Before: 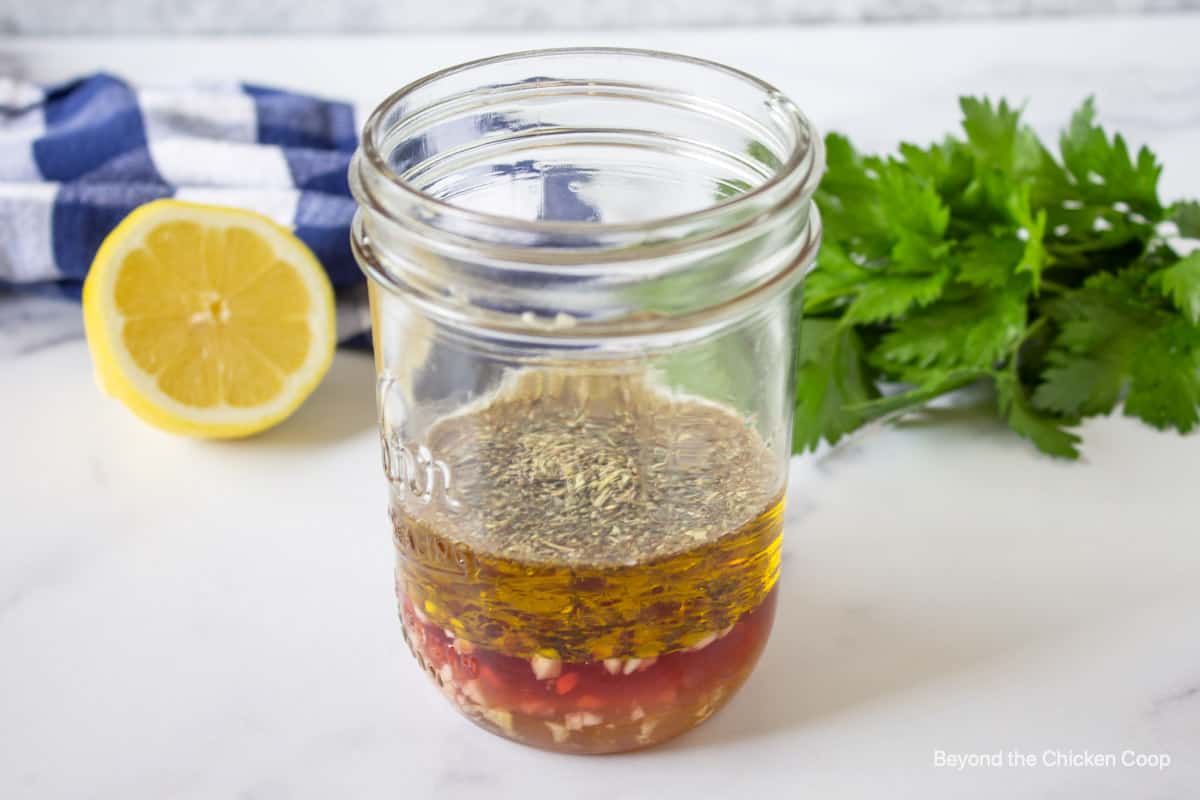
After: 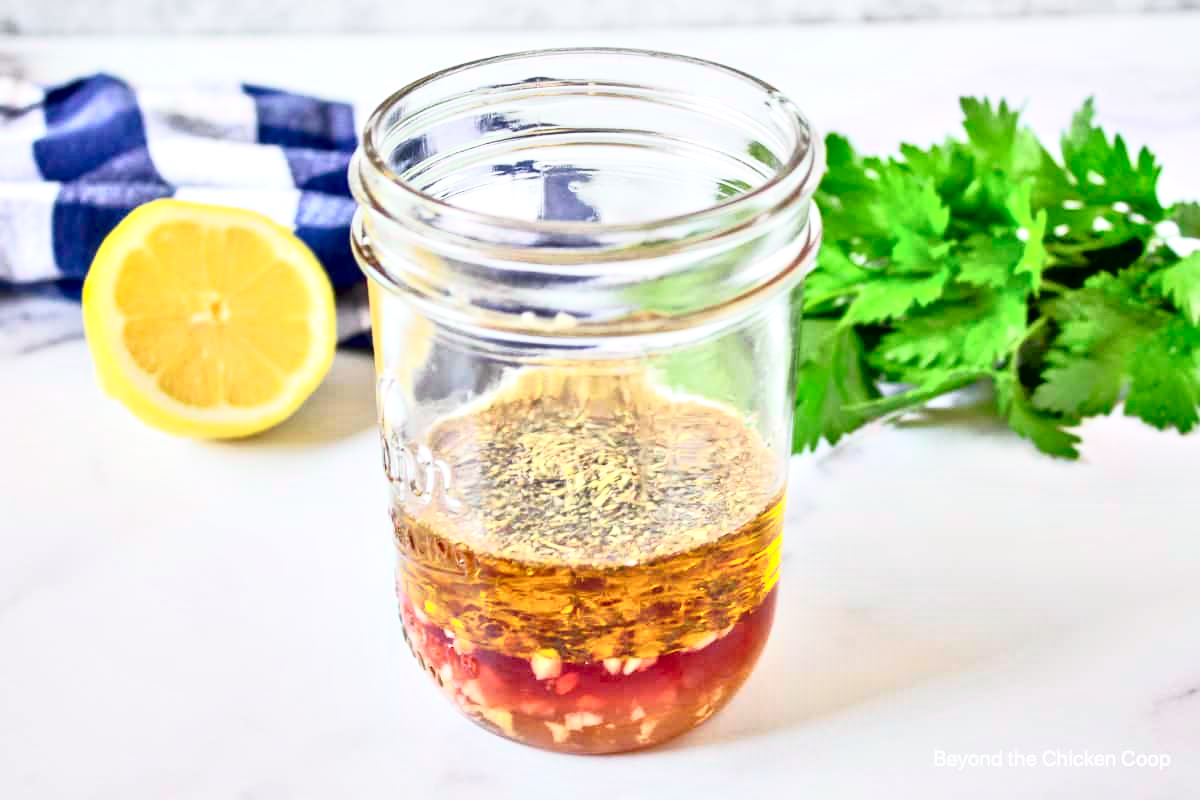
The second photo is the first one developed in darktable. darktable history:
tone equalizer: -8 EV 2 EV, -7 EV 2 EV, -6 EV 2 EV, -5 EV 2 EV, -4 EV 2 EV, -3 EV 1.5 EV, -2 EV 1 EV, -1 EV 0.5 EV
tone curve: curves: ch0 [(0, 0) (0.051, 0.027) (0.096, 0.071) (0.241, 0.247) (0.455, 0.52) (0.594, 0.692) (0.715, 0.845) (0.84, 0.936) (1, 1)]; ch1 [(0, 0) (0.1, 0.038) (0.318, 0.243) (0.399, 0.351) (0.478, 0.469) (0.499, 0.499) (0.534, 0.549) (0.565, 0.605) (0.601, 0.644) (0.666, 0.701) (1, 1)]; ch2 [(0, 0) (0.453, 0.45) (0.479, 0.483) (0.504, 0.499) (0.52, 0.508) (0.561, 0.573) (0.592, 0.617) (0.824, 0.815) (1, 1)], color space Lab, independent channels, preserve colors none
contrast equalizer: octaves 7, y [[0.6 ×6], [0.55 ×6], [0 ×6], [0 ×6], [0 ×6]]
